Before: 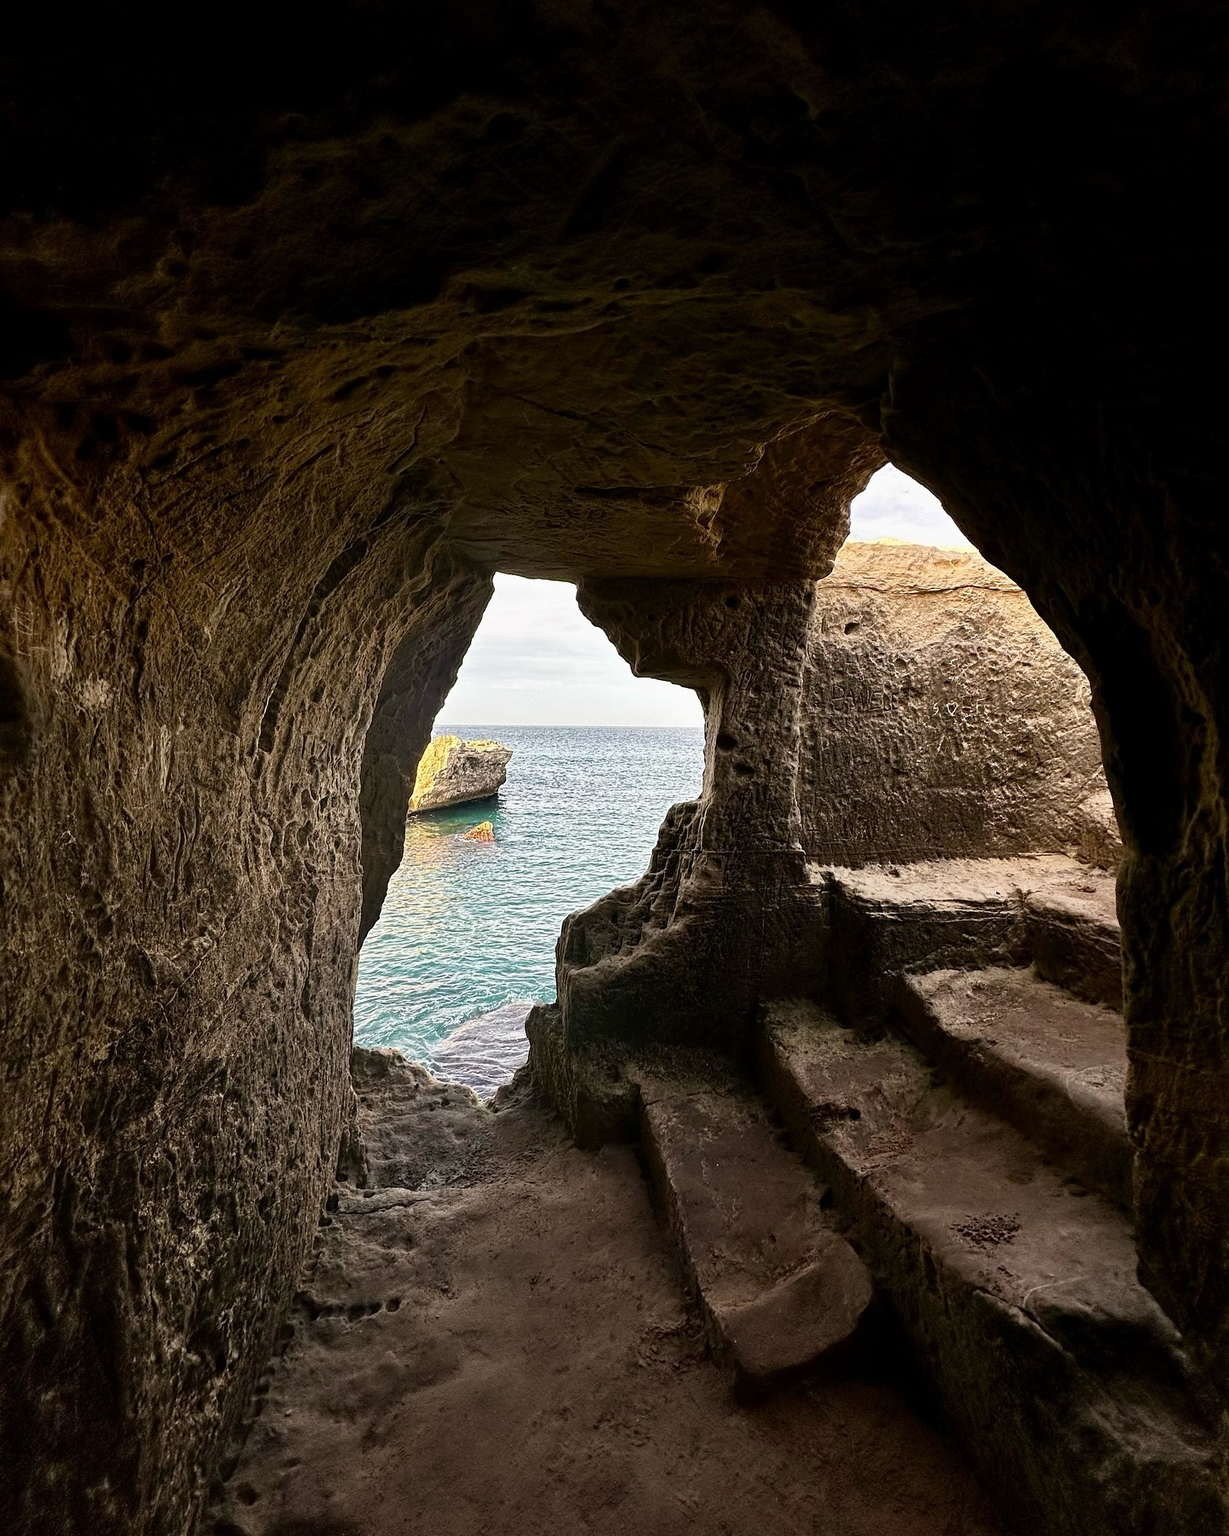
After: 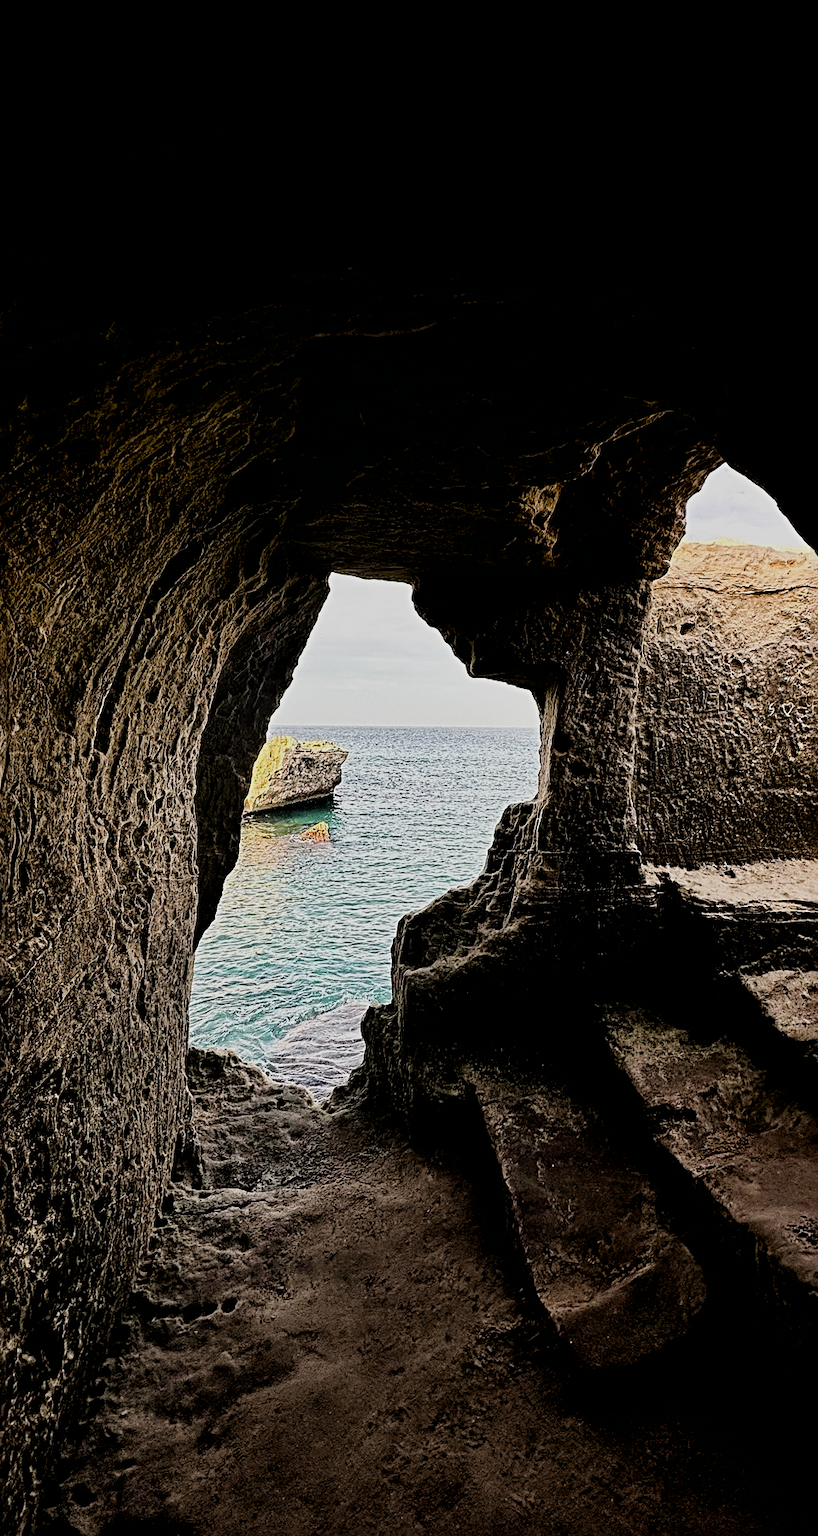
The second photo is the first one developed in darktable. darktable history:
sharpen: radius 4
crop and rotate: left 13.409%, right 19.924%
filmic rgb: black relative exposure -4.38 EV, white relative exposure 4.56 EV, hardness 2.37, contrast 1.05
exposure: black level correction 0.009, exposure 0.119 EV, compensate highlight preservation false
